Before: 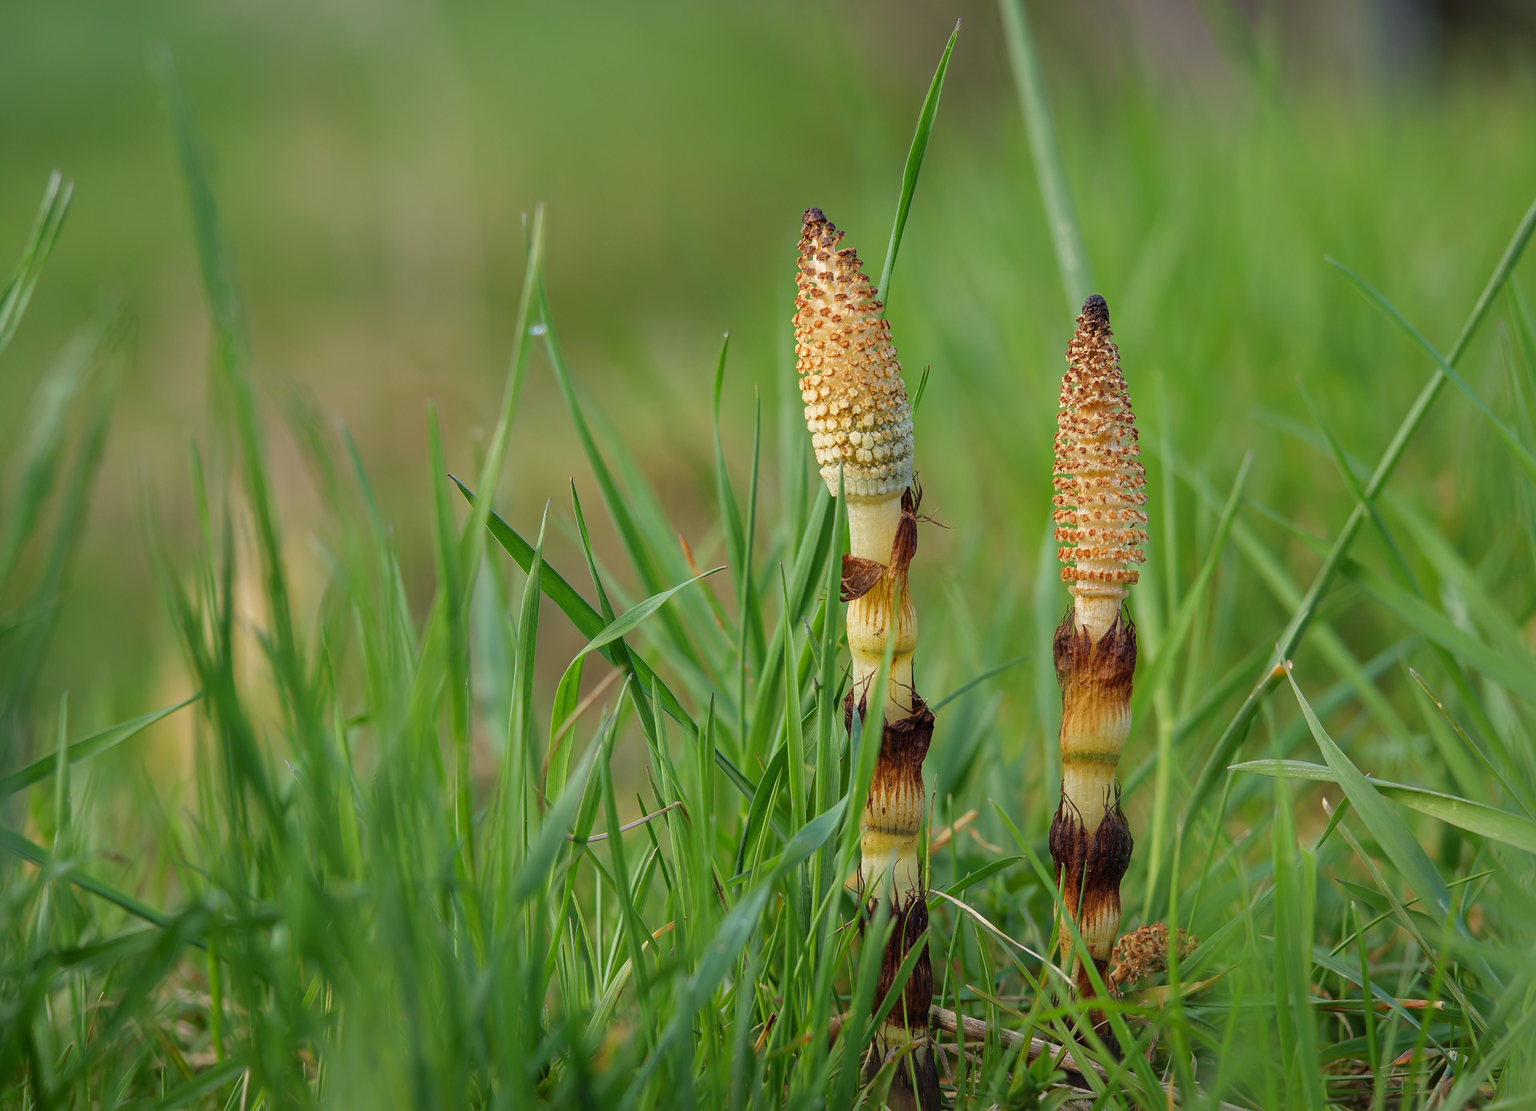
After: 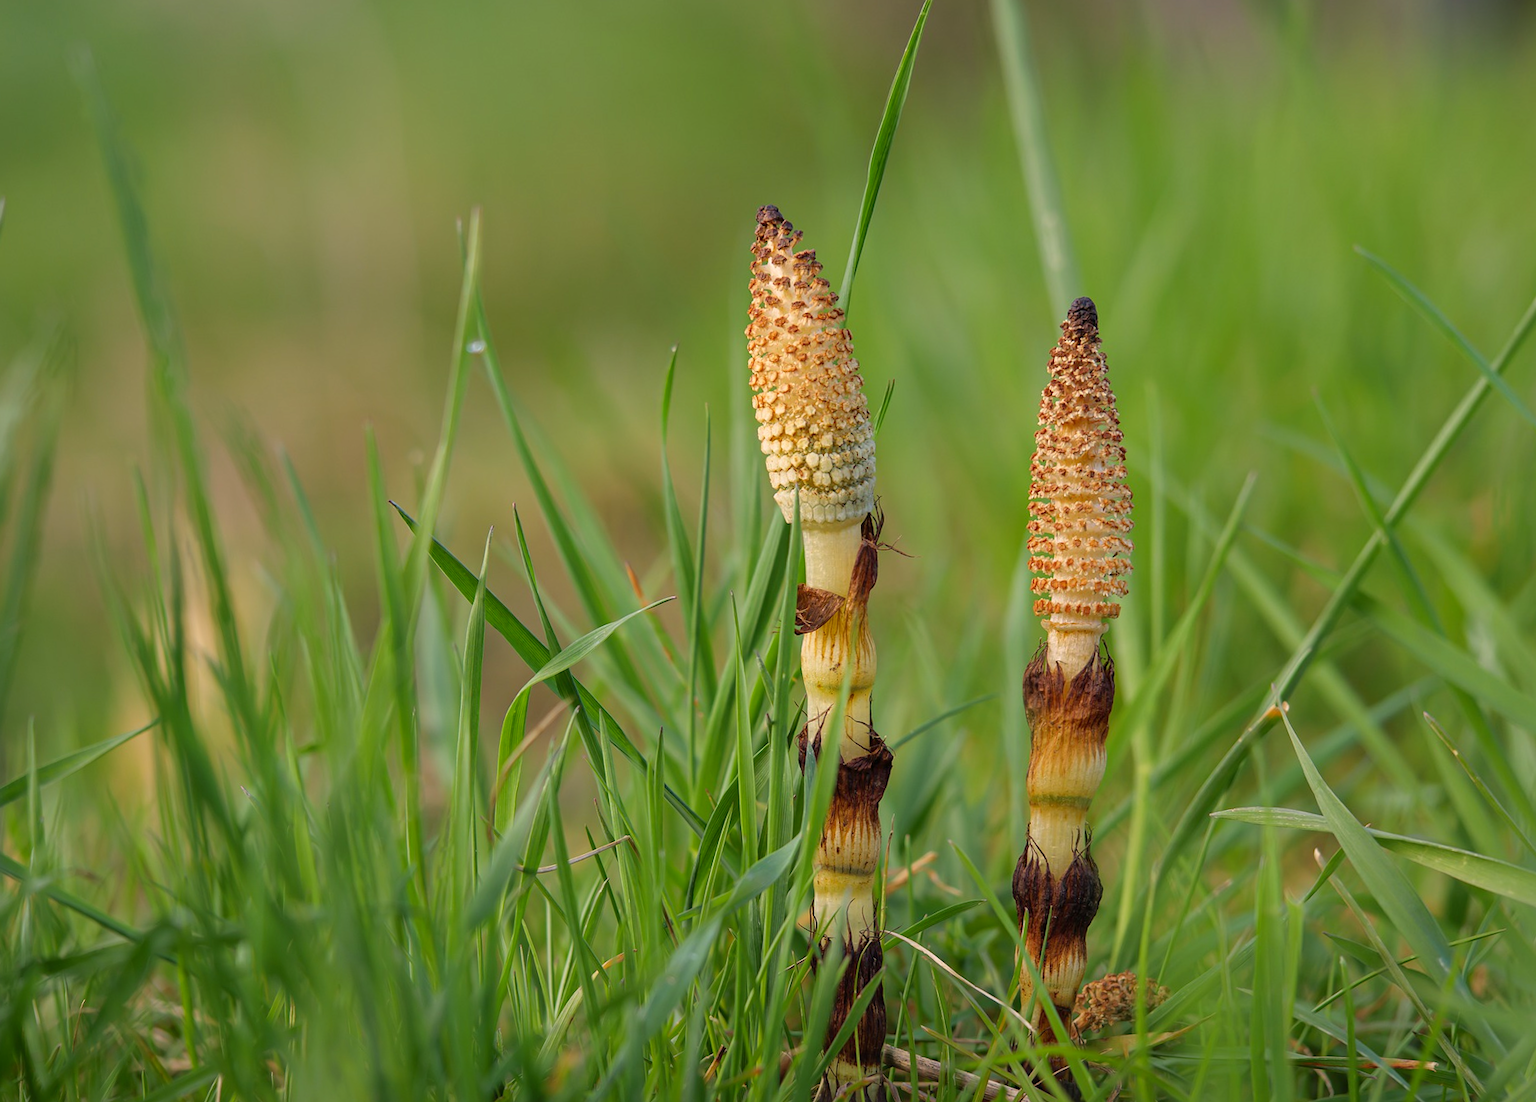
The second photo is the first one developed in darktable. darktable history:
rotate and perspective: rotation 0.062°, lens shift (vertical) 0.115, lens shift (horizontal) -0.133, crop left 0.047, crop right 0.94, crop top 0.061, crop bottom 0.94
color correction: highlights a* 5.81, highlights b* 4.84
color zones: mix -62.47%
